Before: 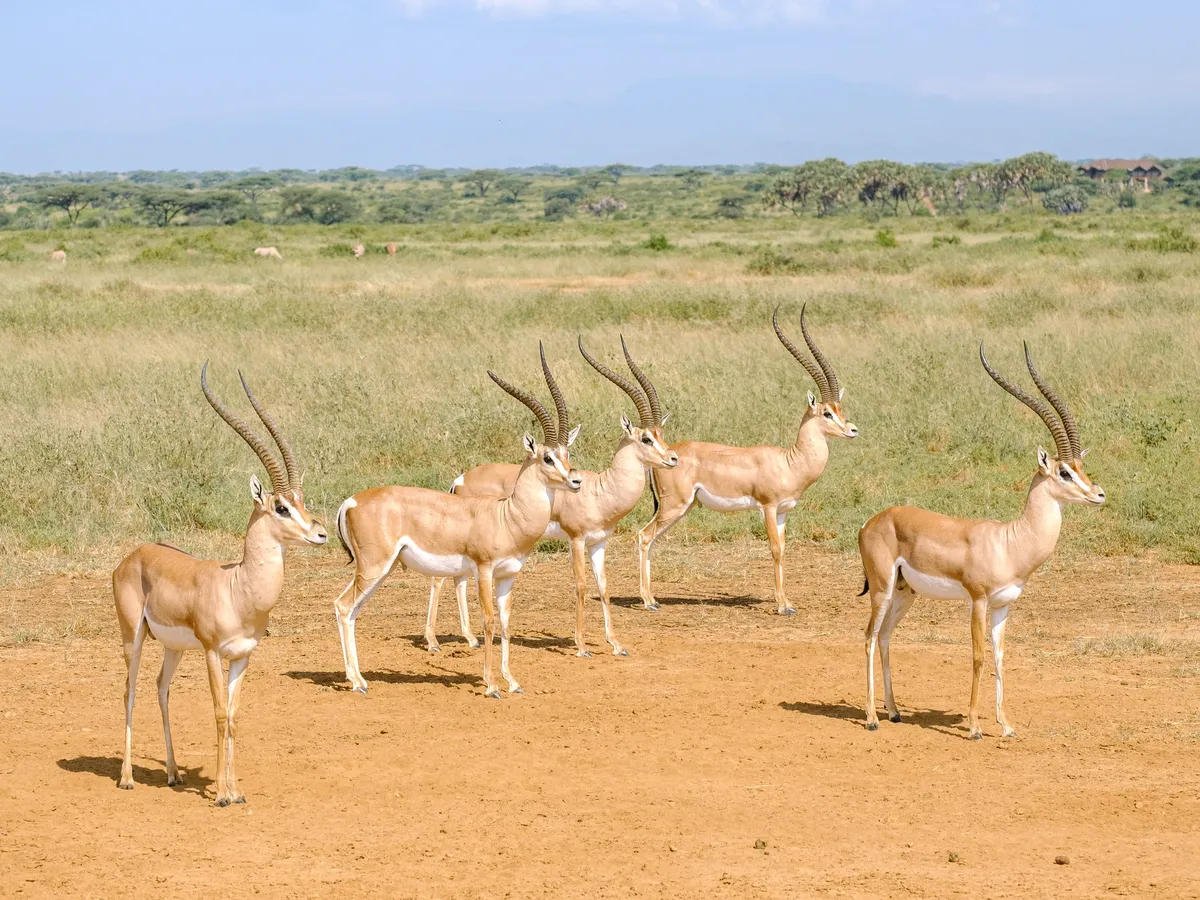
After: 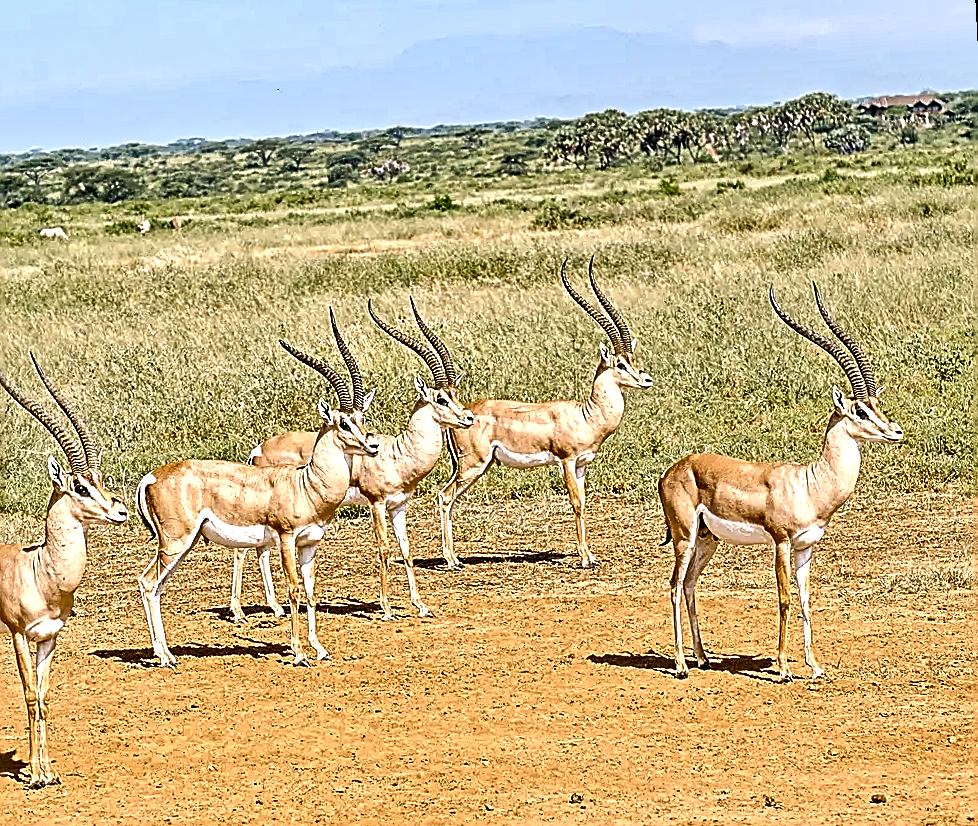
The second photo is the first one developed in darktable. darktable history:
tone equalizer: -8 EV -0.417 EV, -7 EV -0.389 EV, -6 EV -0.333 EV, -5 EV -0.222 EV, -3 EV 0.222 EV, -2 EV 0.333 EV, -1 EV 0.389 EV, +0 EV 0.417 EV, edges refinement/feathering 500, mask exposure compensation -1.57 EV, preserve details no
sharpen: radius 1.685, amount 1.294
shadows and highlights: shadows 60, soften with gaussian
crop: left 16.145%
contrast equalizer: octaves 7, y [[0.5, 0.542, 0.583, 0.625, 0.667, 0.708], [0.5 ×6], [0.5 ×6], [0 ×6], [0 ×6]]
rotate and perspective: rotation -3°, crop left 0.031, crop right 0.968, crop top 0.07, crop bottom 0.93
